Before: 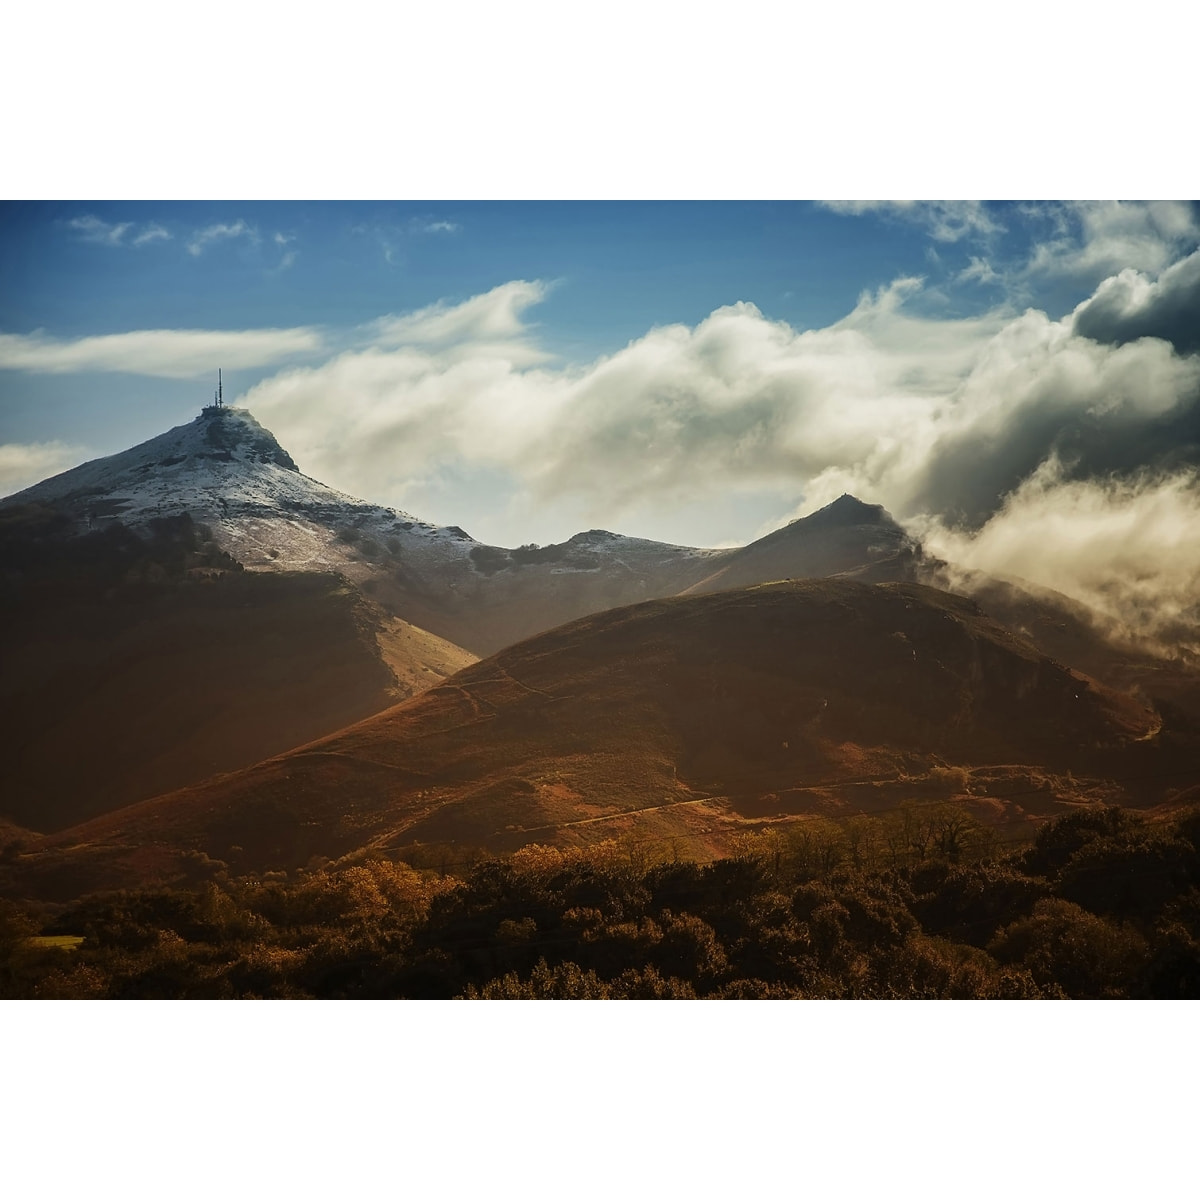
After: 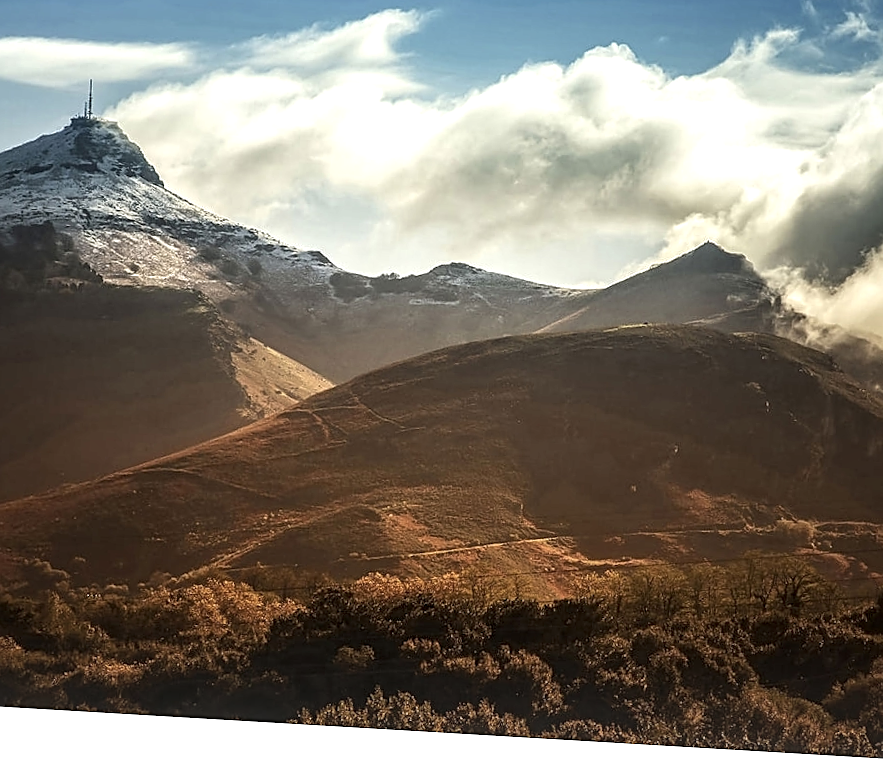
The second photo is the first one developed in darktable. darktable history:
exposure: black level correction 0.001, exposure 0.5 EV, compensate exposure bias true, compensate highlight preservation false
color correction: saturation 0.85
sharpen: on, module defaults
local contrast: detail 144%
crop and rotate: angle -3.37°, left 9.79%, top 20.73%, right 12.42%, bottom 11.82%
